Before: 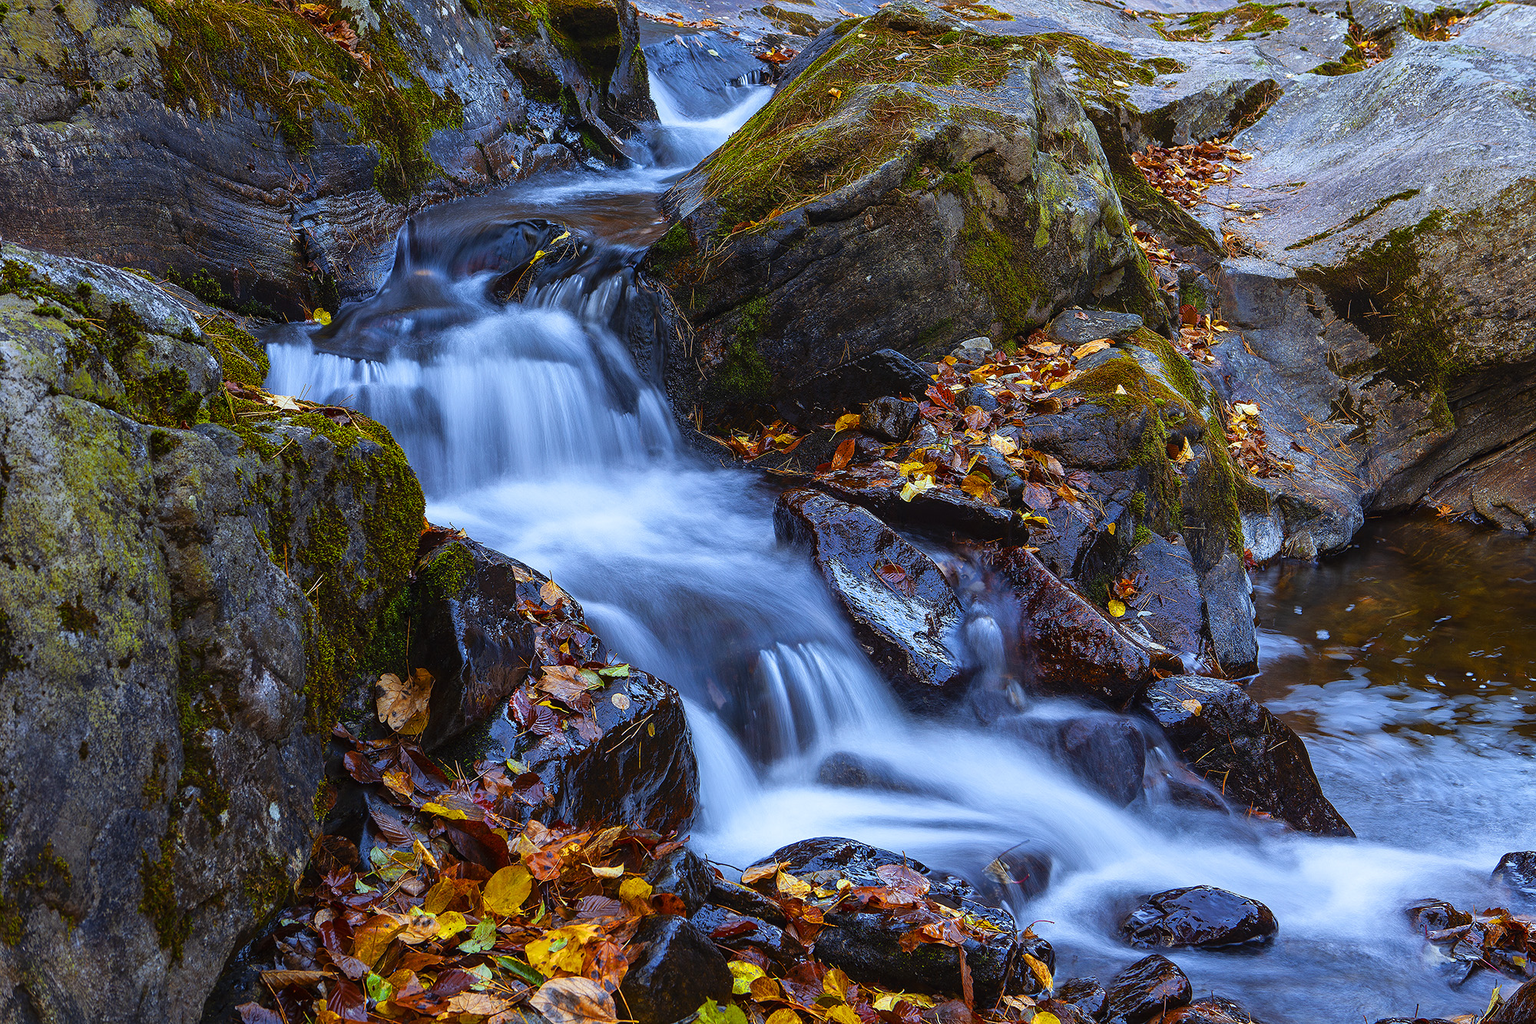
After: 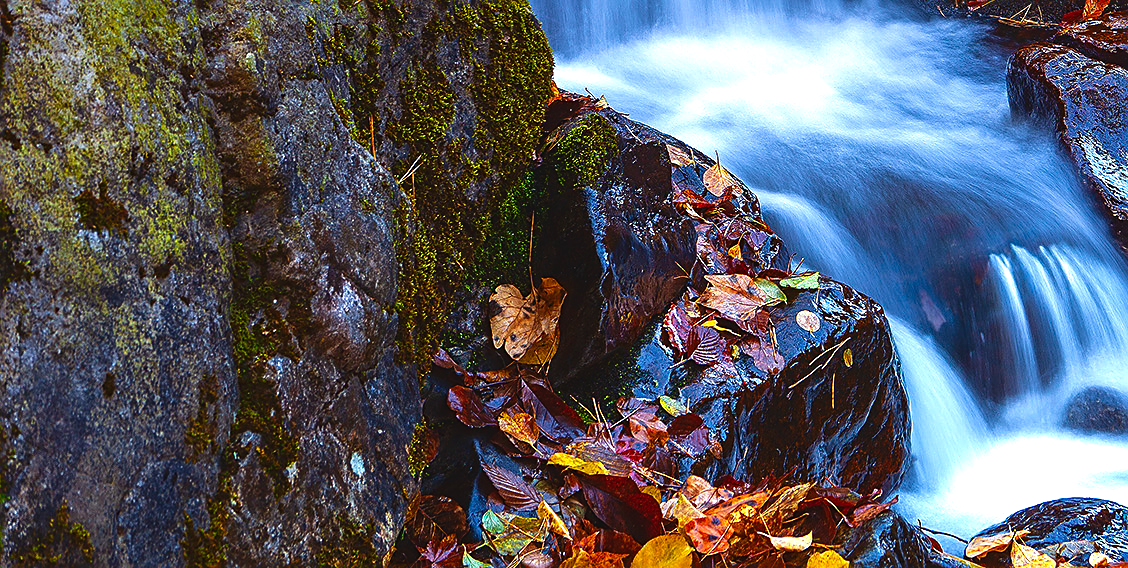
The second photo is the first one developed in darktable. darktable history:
crop: top 44.483%, right 43.593%, bottom 12.892%
velvia: on, module defaults
contrast brightness saturation: brightness -0.2, saturation 0.08
exposure: black level correction 0, exposure 0.7 EV, compensate exposure bias true, compensate highlight preservation false
color balance: lift [1.01, 1, 1, 1], gamma [1.097, 1, 1, 1], gain [0.85, 1, 1, 1]
sharpen: amount 0.478
graduated density: density 0.38 EV, hardness 21%, rotation -6.11°, saturation 32%
